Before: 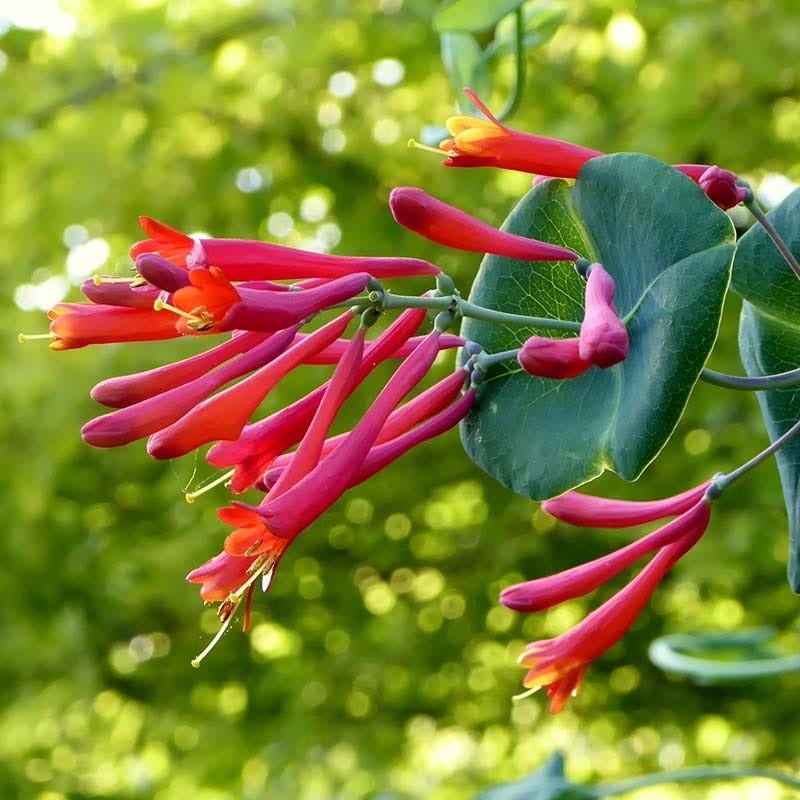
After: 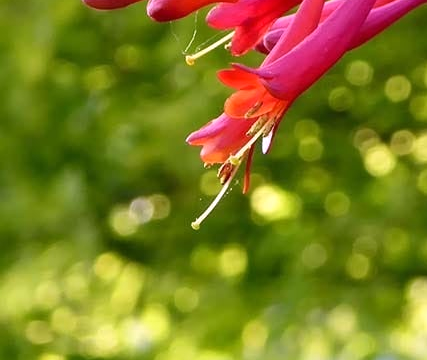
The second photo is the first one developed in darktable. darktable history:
white balance: red 1.066, blue 1.119
crop and rotate: top 54.778%, right 46.61%, bottom 0.159%
